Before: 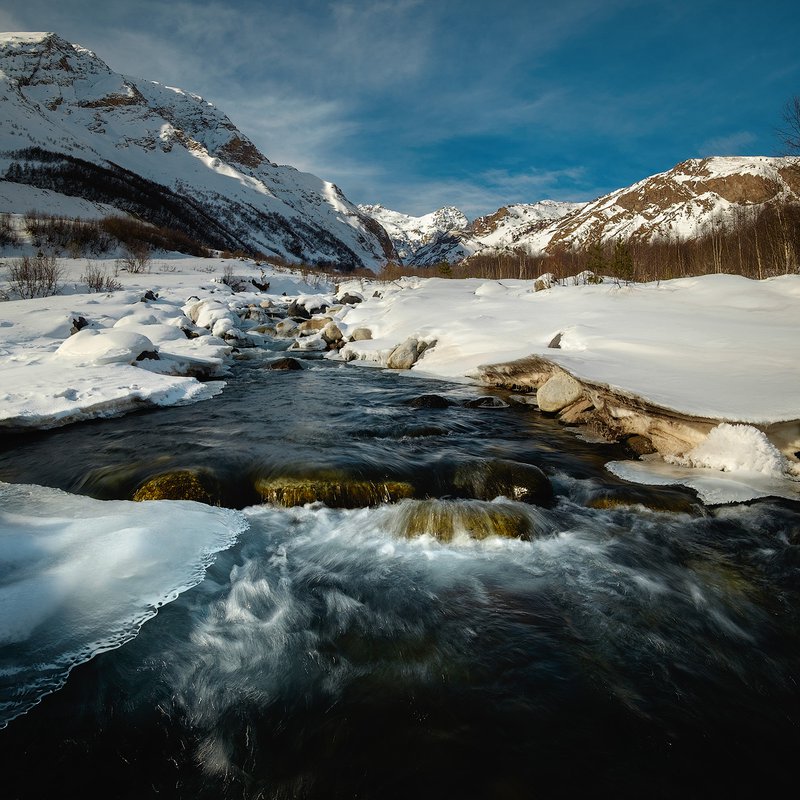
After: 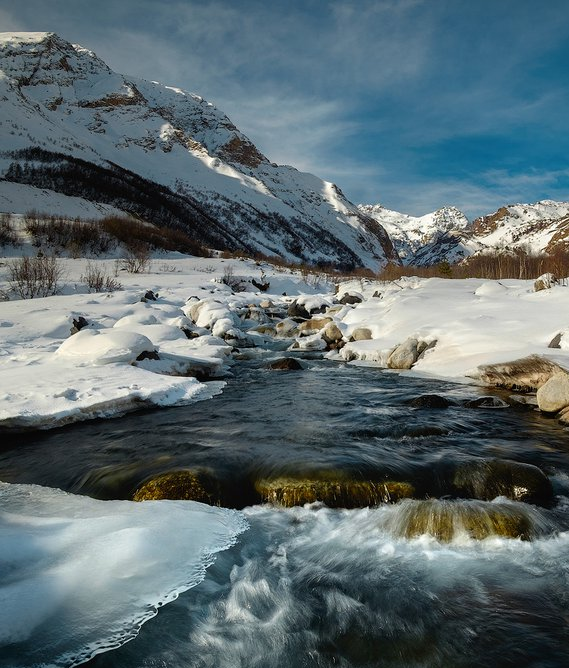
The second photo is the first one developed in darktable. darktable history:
crop: right 28.808%, bottom 16.436%
